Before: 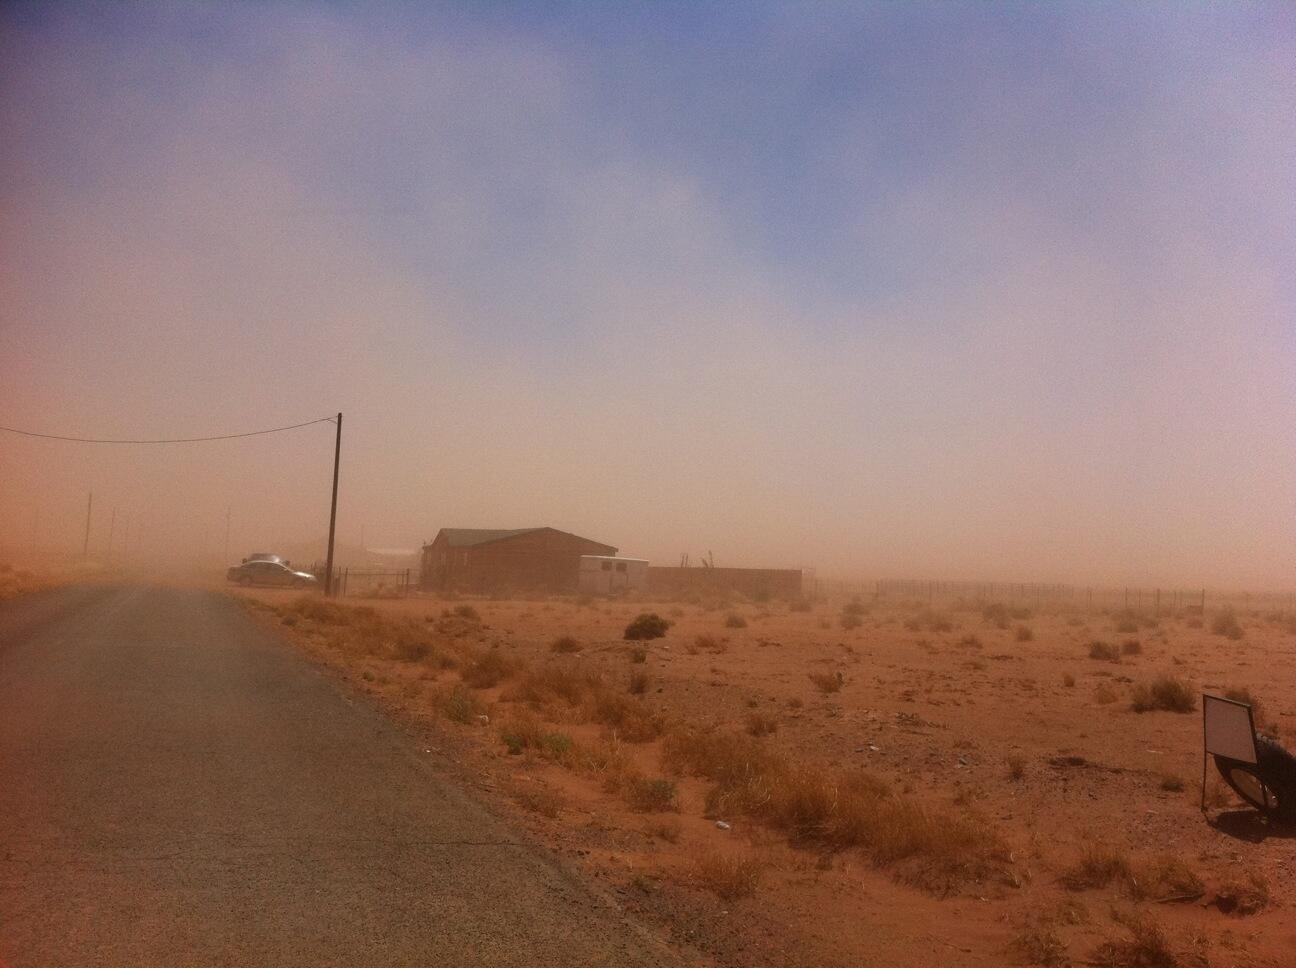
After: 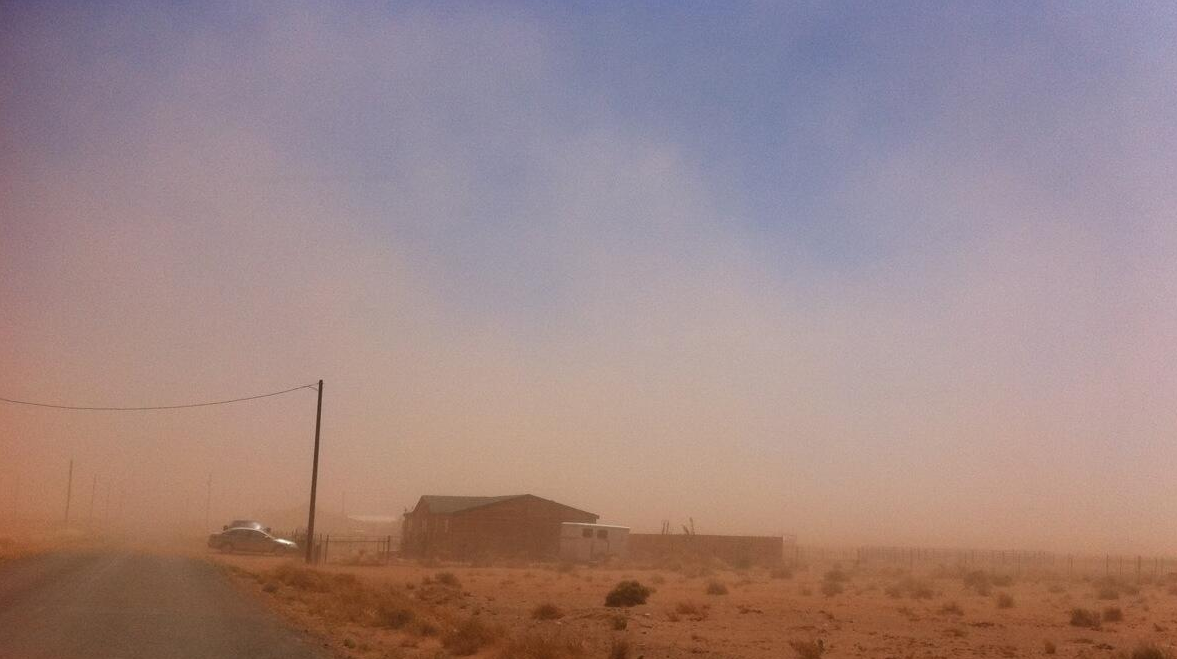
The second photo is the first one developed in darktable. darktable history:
crop: left 1.509%, top 3.423%, right 7.664%, bottom 28.408%
